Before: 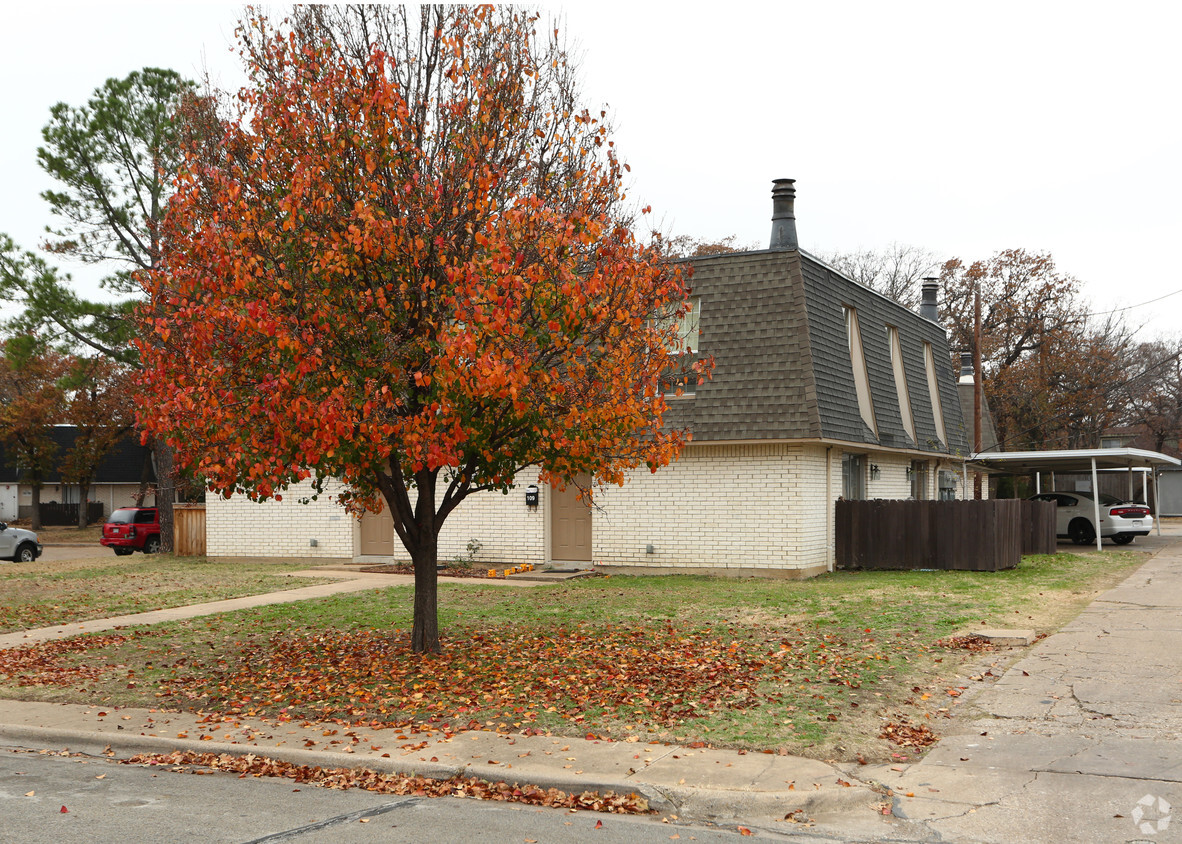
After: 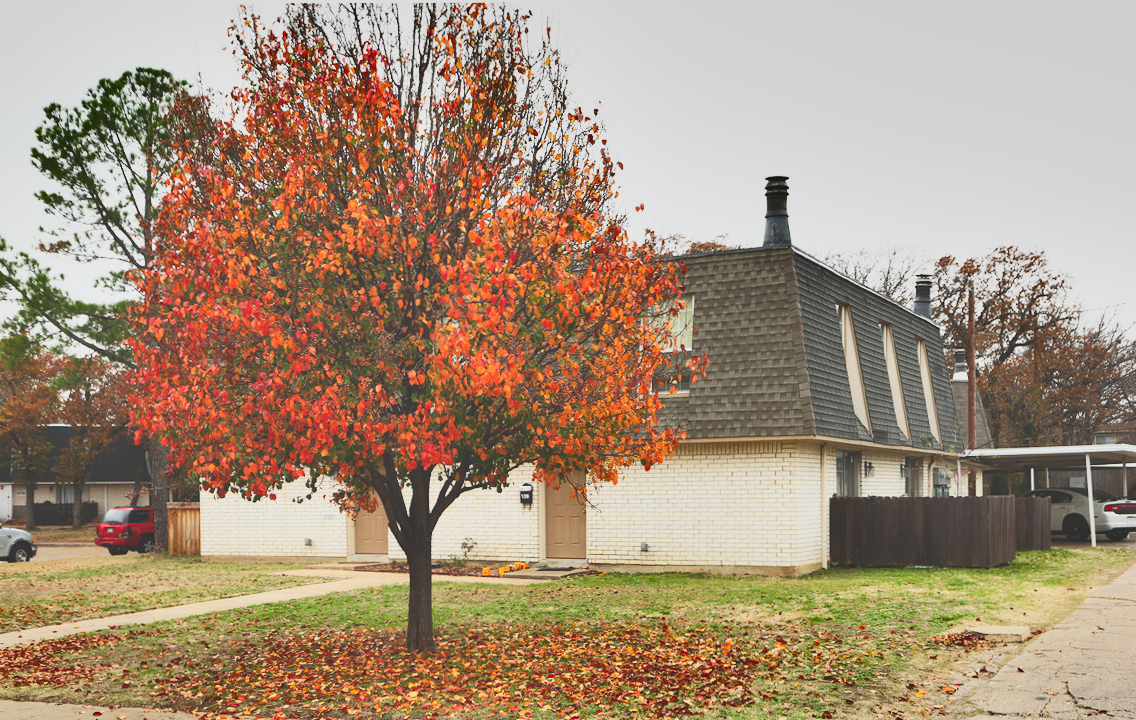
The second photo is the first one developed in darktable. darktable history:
crop and rotate: angle 0.2°, left 0.275%, right 3.127%, bottom 14.18%
base curve: curves: ch0 [(0, 0) (0.088, 0.125) (0.176, 0.251) (0.354, 0.501) (0.613, 0.749) (1, 0.877)], preserve colors none
contrast brightness saturation: contrast 0.2, brightness 0.16, saturation 0.22
exposure: black level correction -0.023, exposure -0.039 EV, compensate highlight preservation false
shadows and highlights: white point adjustment -3.64, highlights -63.34, highlights color adjustment 42%, soften with gaussian
